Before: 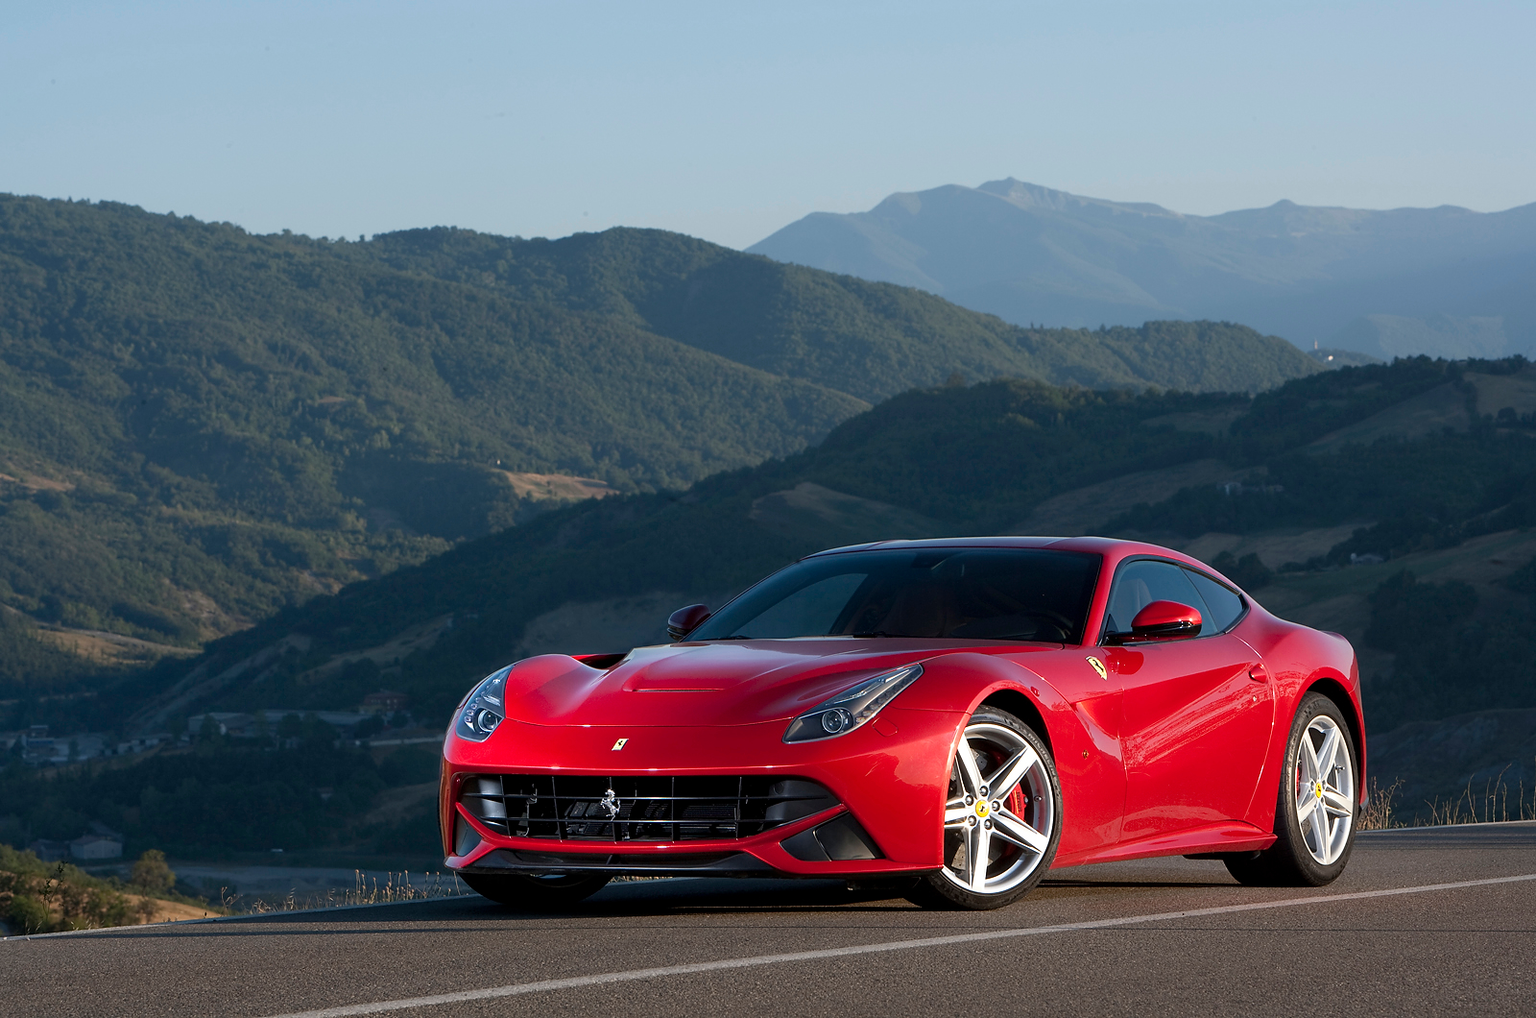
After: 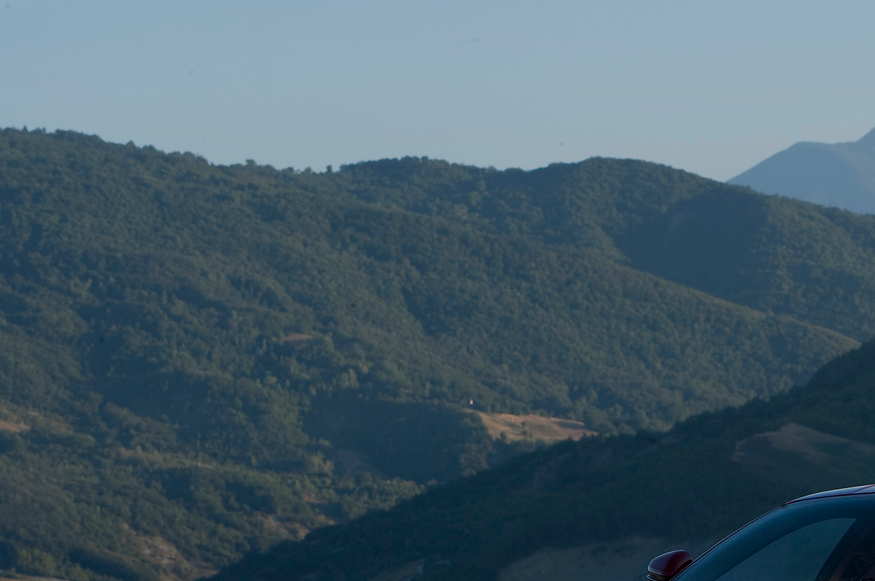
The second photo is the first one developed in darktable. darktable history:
shadows and highlights: radius 121.13, shadows 21.4, white point adjustment -9.72, highlights -14.39, soften with gaussian
crop and rotate: left 3.047%, top 7.509%, right 42.236%, bottom 37.598%
